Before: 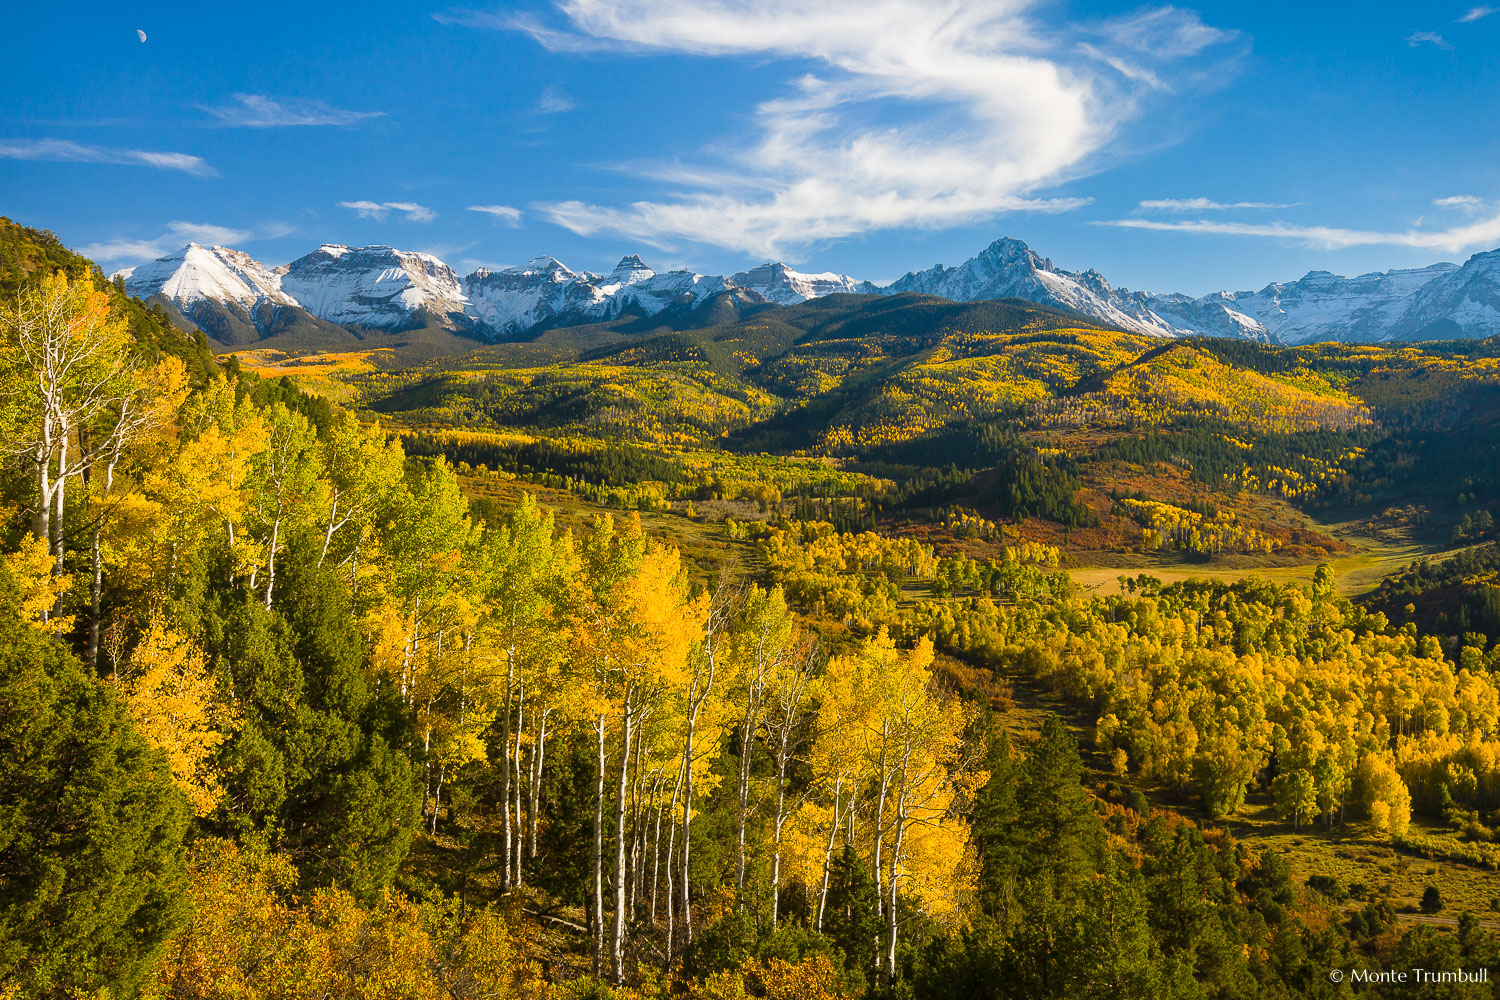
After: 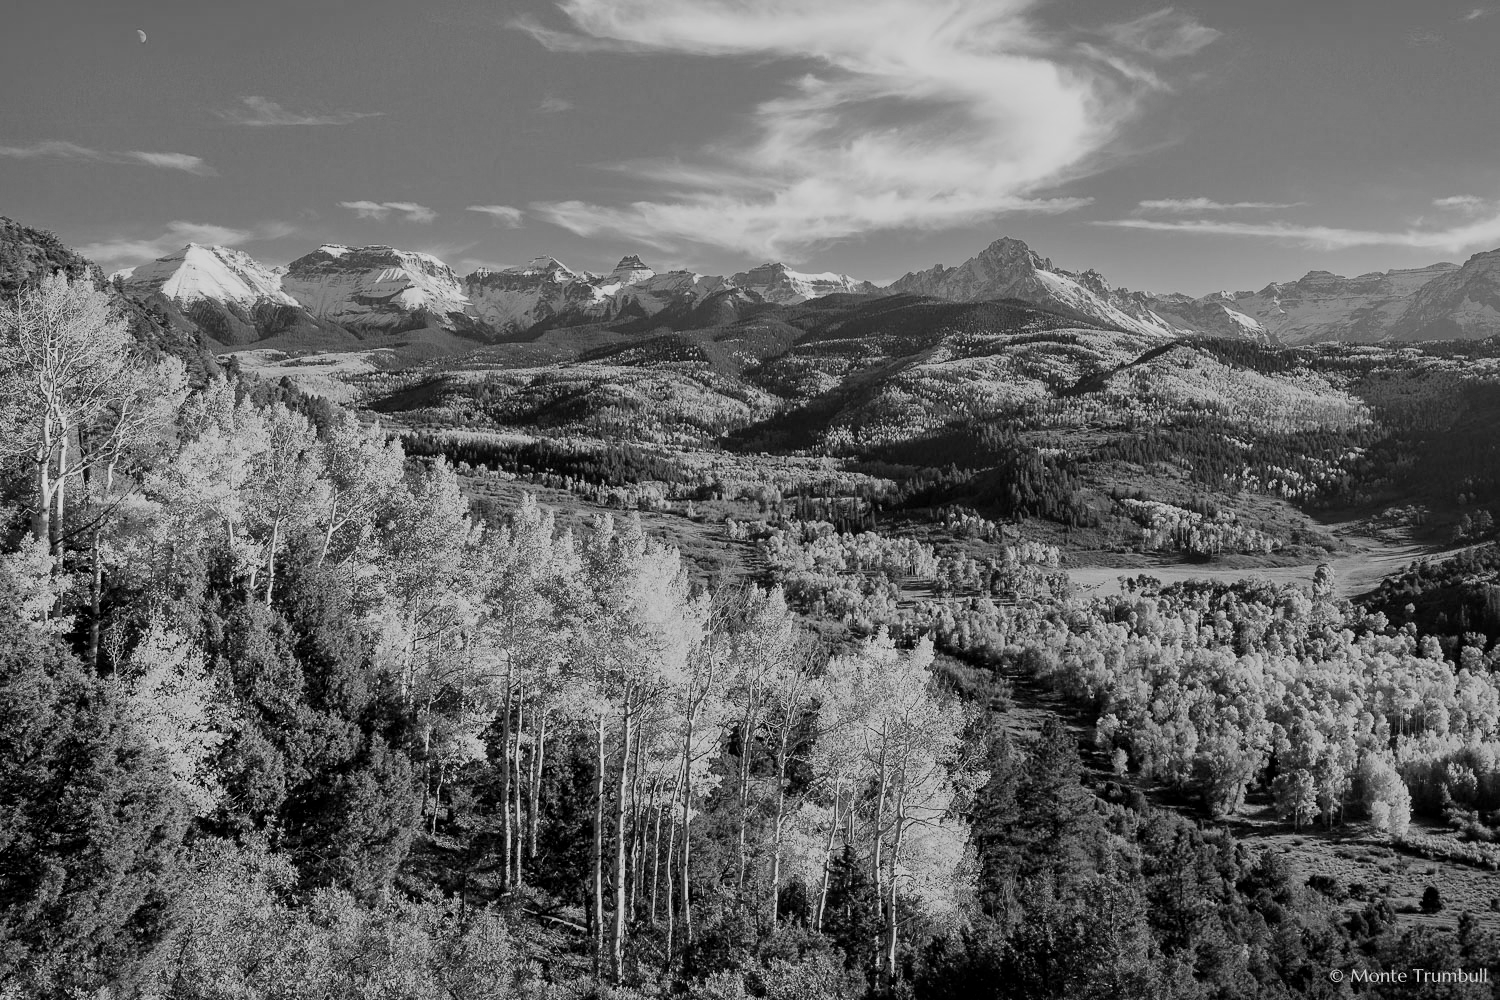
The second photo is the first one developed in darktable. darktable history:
filmic rgb: black relative exposure -7.65 EV, white relative exposure 4.56 EV, hardness 3.61
local contrast: mode bilateral grid, contrast 20, coarseness 50, detail 120%, midtone range 0.2
monochrome: a 32, b 64, size 2.3
color balance rgb: linear chroma grading › global chroma 15%, perceptual saturation grading › global saturation 30%
